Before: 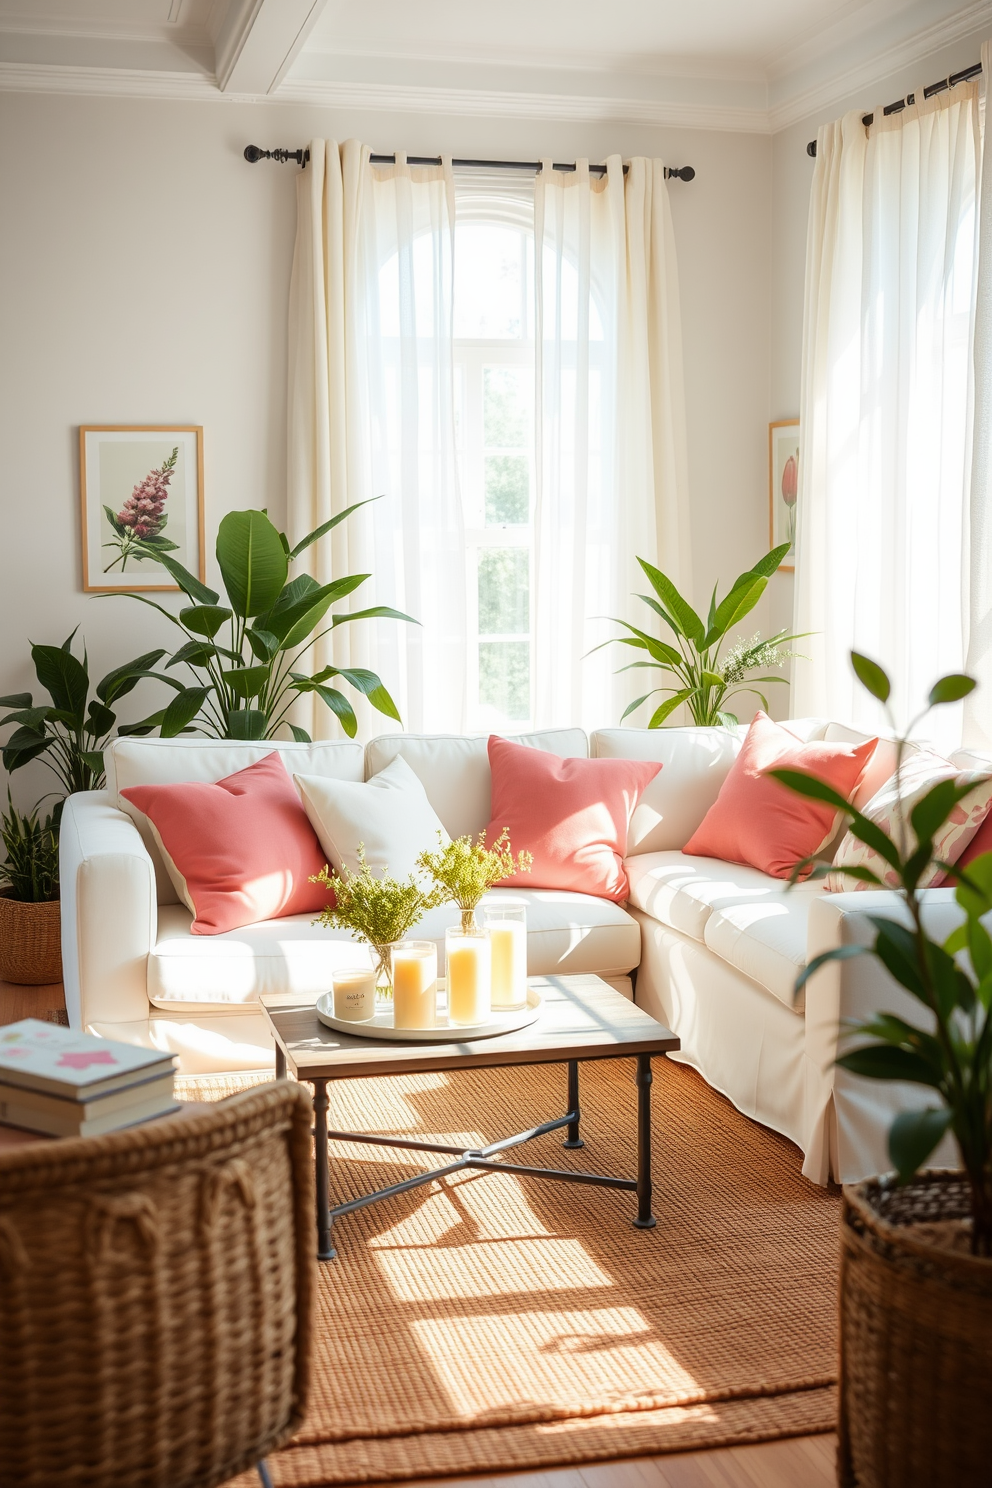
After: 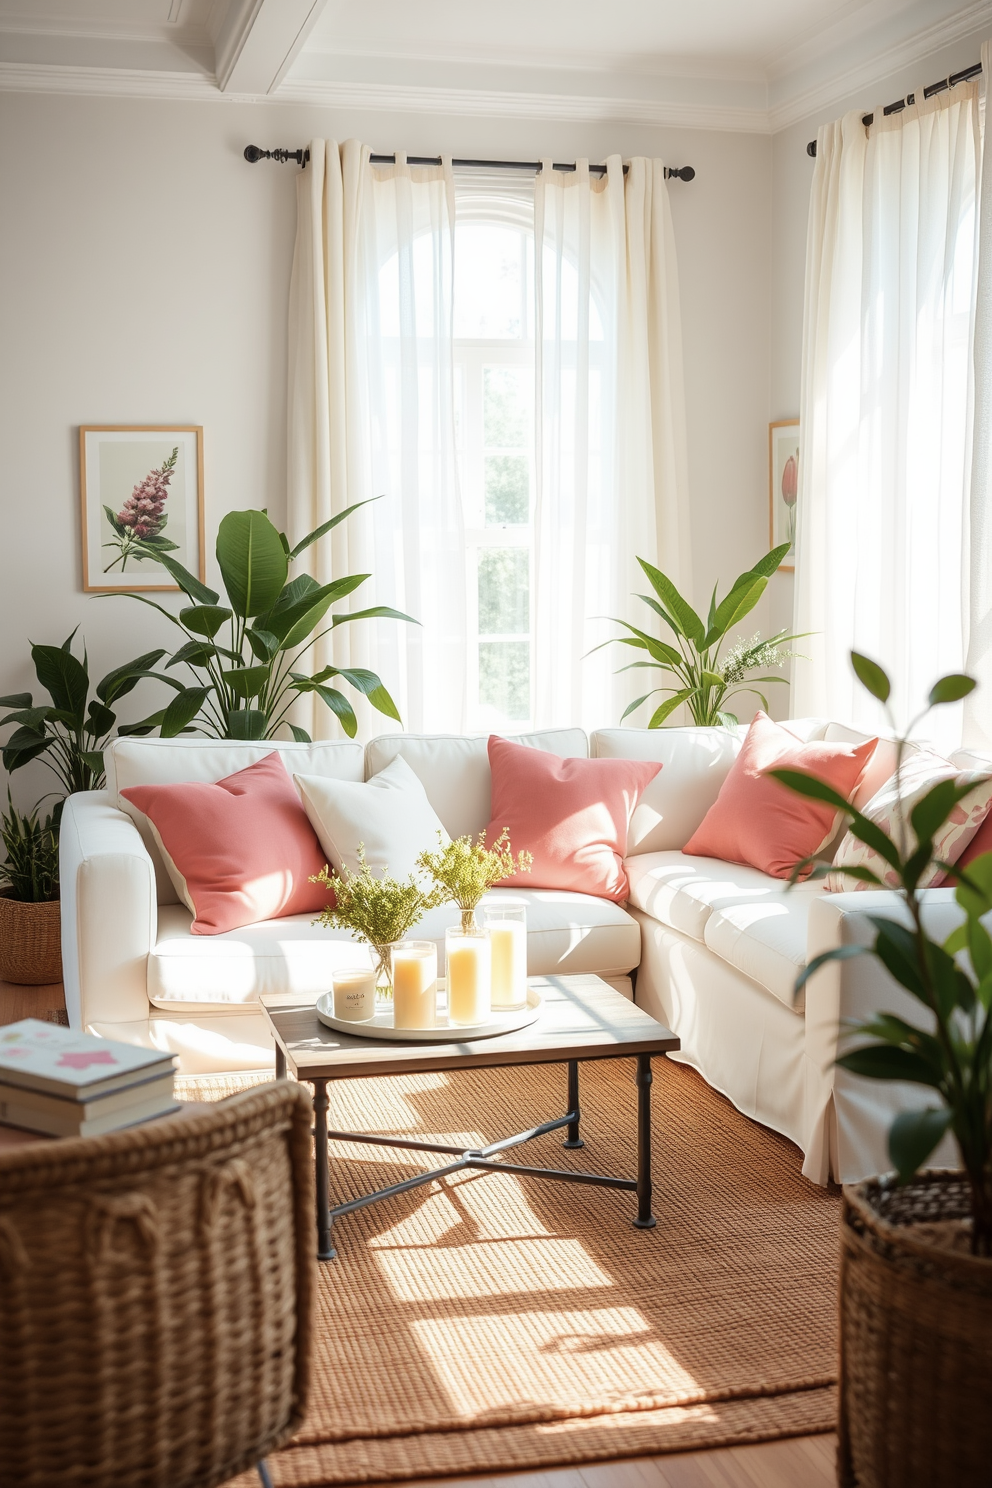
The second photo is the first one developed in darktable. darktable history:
color correction: highlights b* -0.011, saturation 0.823
